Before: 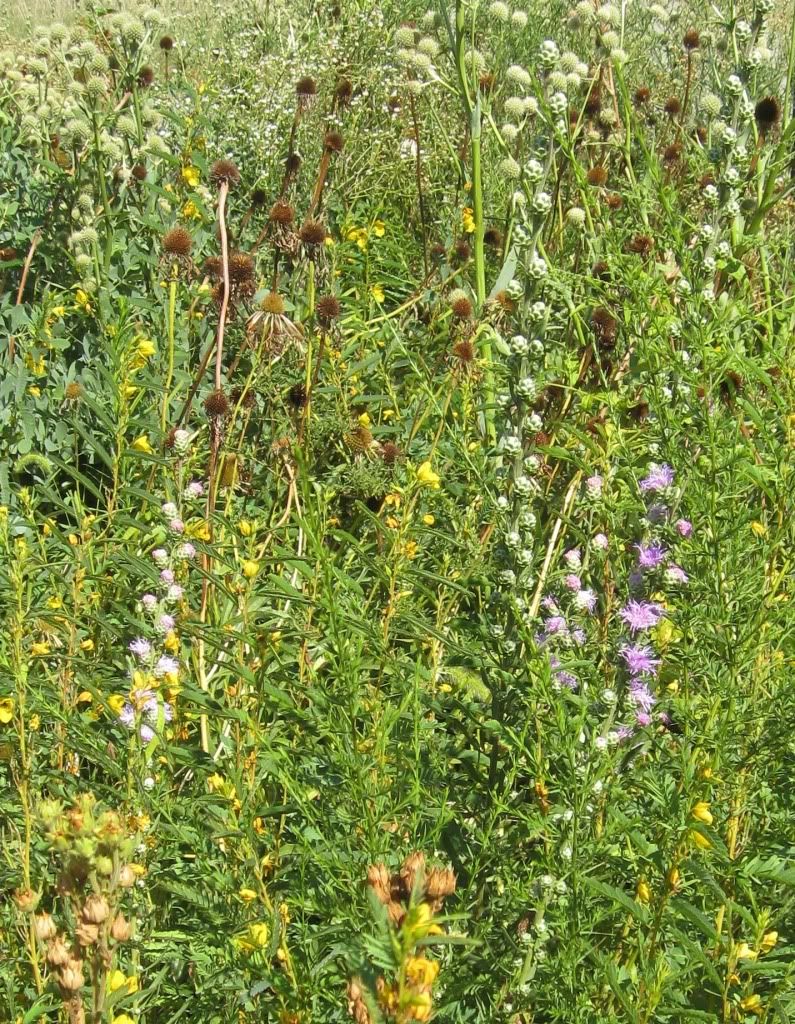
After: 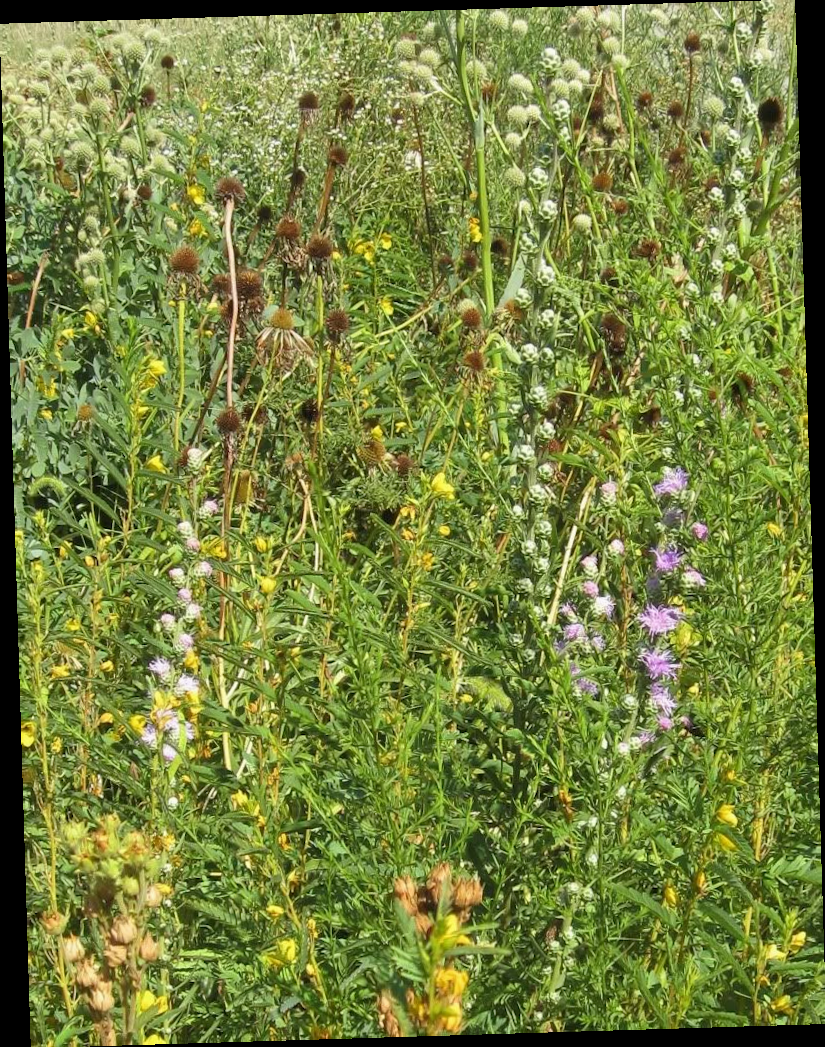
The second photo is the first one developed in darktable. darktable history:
rotate and perspective: rotation -1.75°, automatic cropping off
exposure: exposure -0.064 EV, compensate highlight preservation false
